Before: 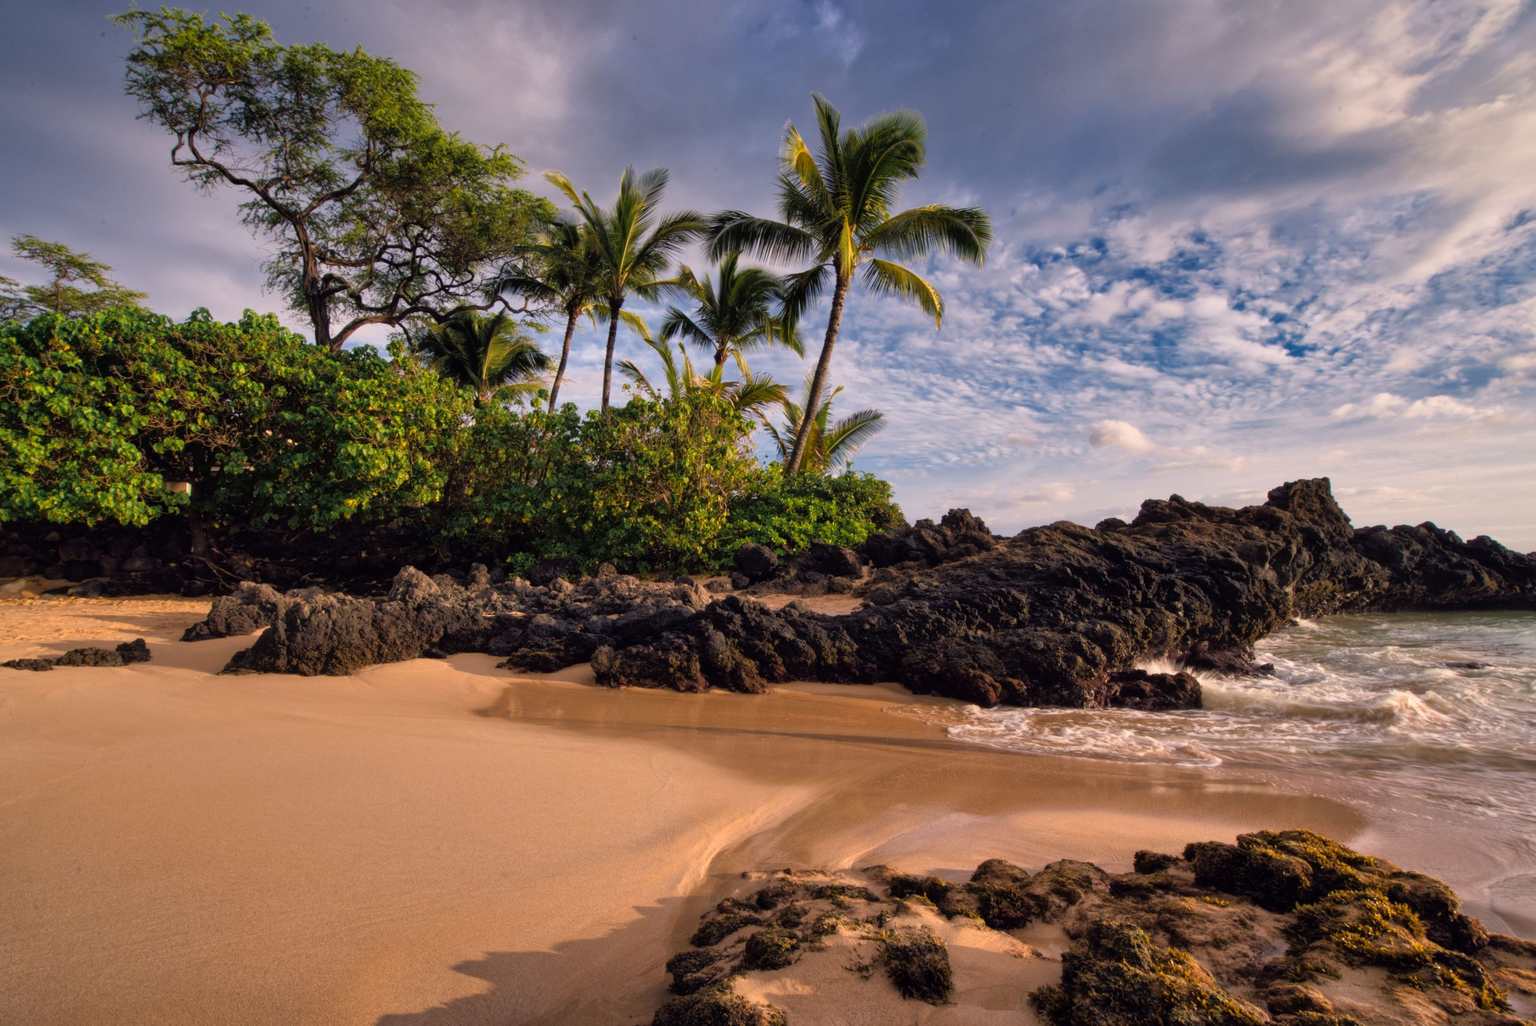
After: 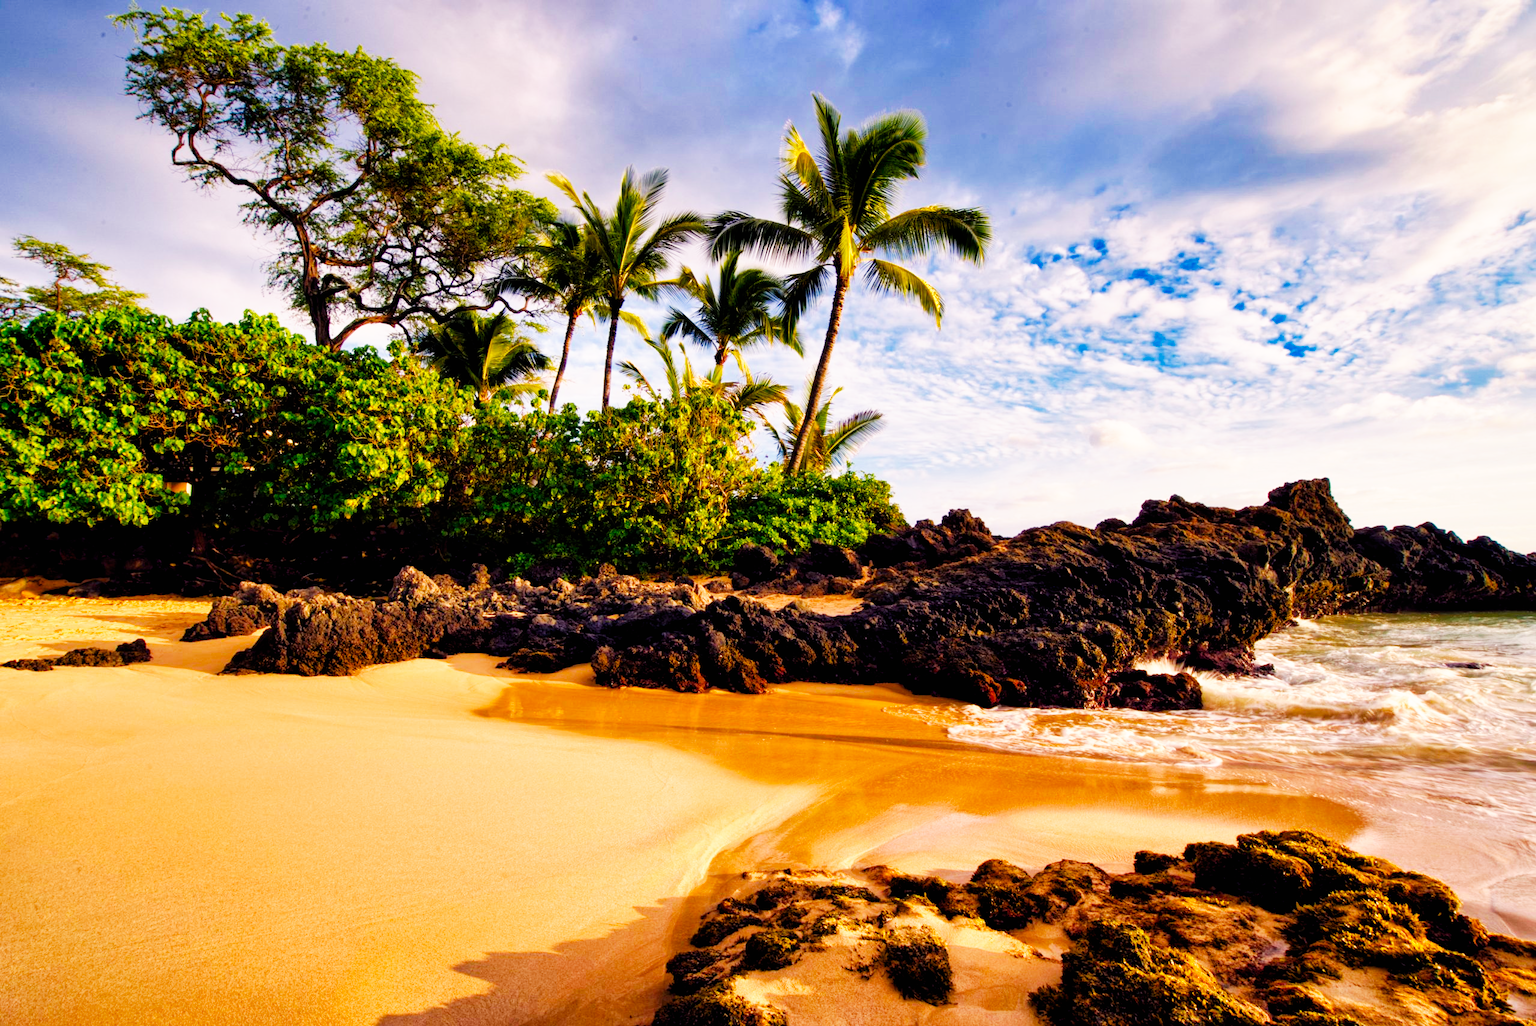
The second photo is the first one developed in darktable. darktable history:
base curve: curves: ch0 [(0, 0) (0.007, 0.004) (0.027, 0.03) (0.046, 0.07) (0.207, 0.54) (0.442, 0.872) (0.673, 0.972) (1, 1)], preserve colors none
color balance rgb: shadows lift › chroma 1%, shadows lift › hue 240.84°, highlights gain › chroma 2%, highlights gain › hue 73.2°, global offset › luminance -0.5%, perceptual saturation grading › global saturation 20%, perceptual saturation grading › highlights -25%, perceptual saturation grading › shadows 50%, global vibrance 15%
